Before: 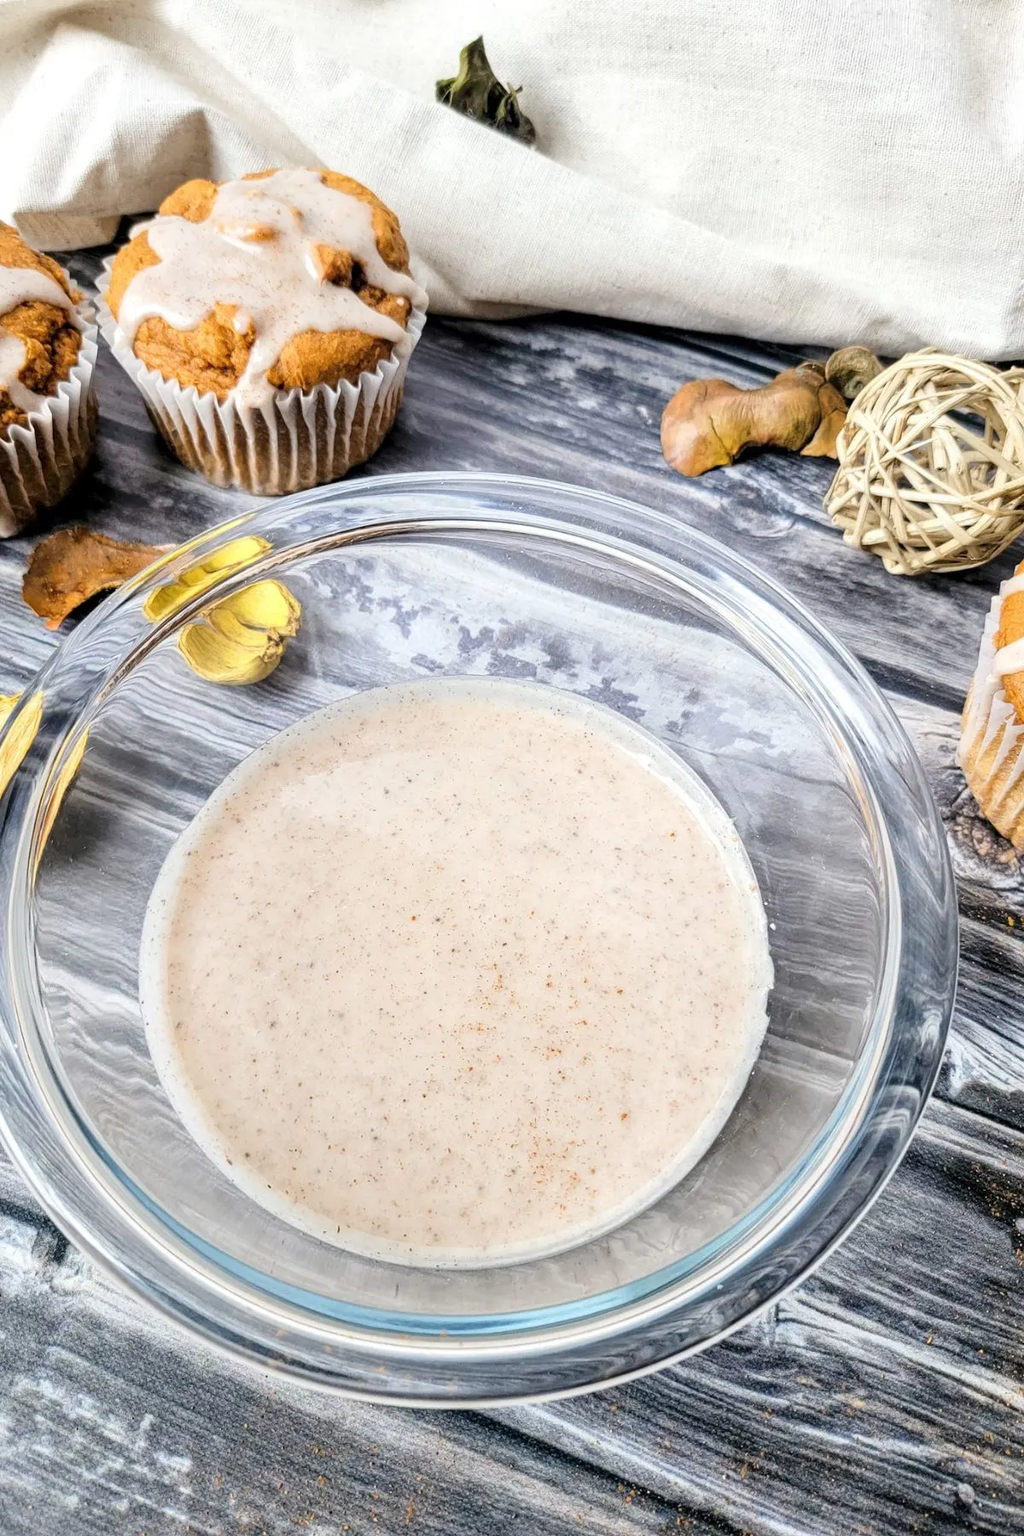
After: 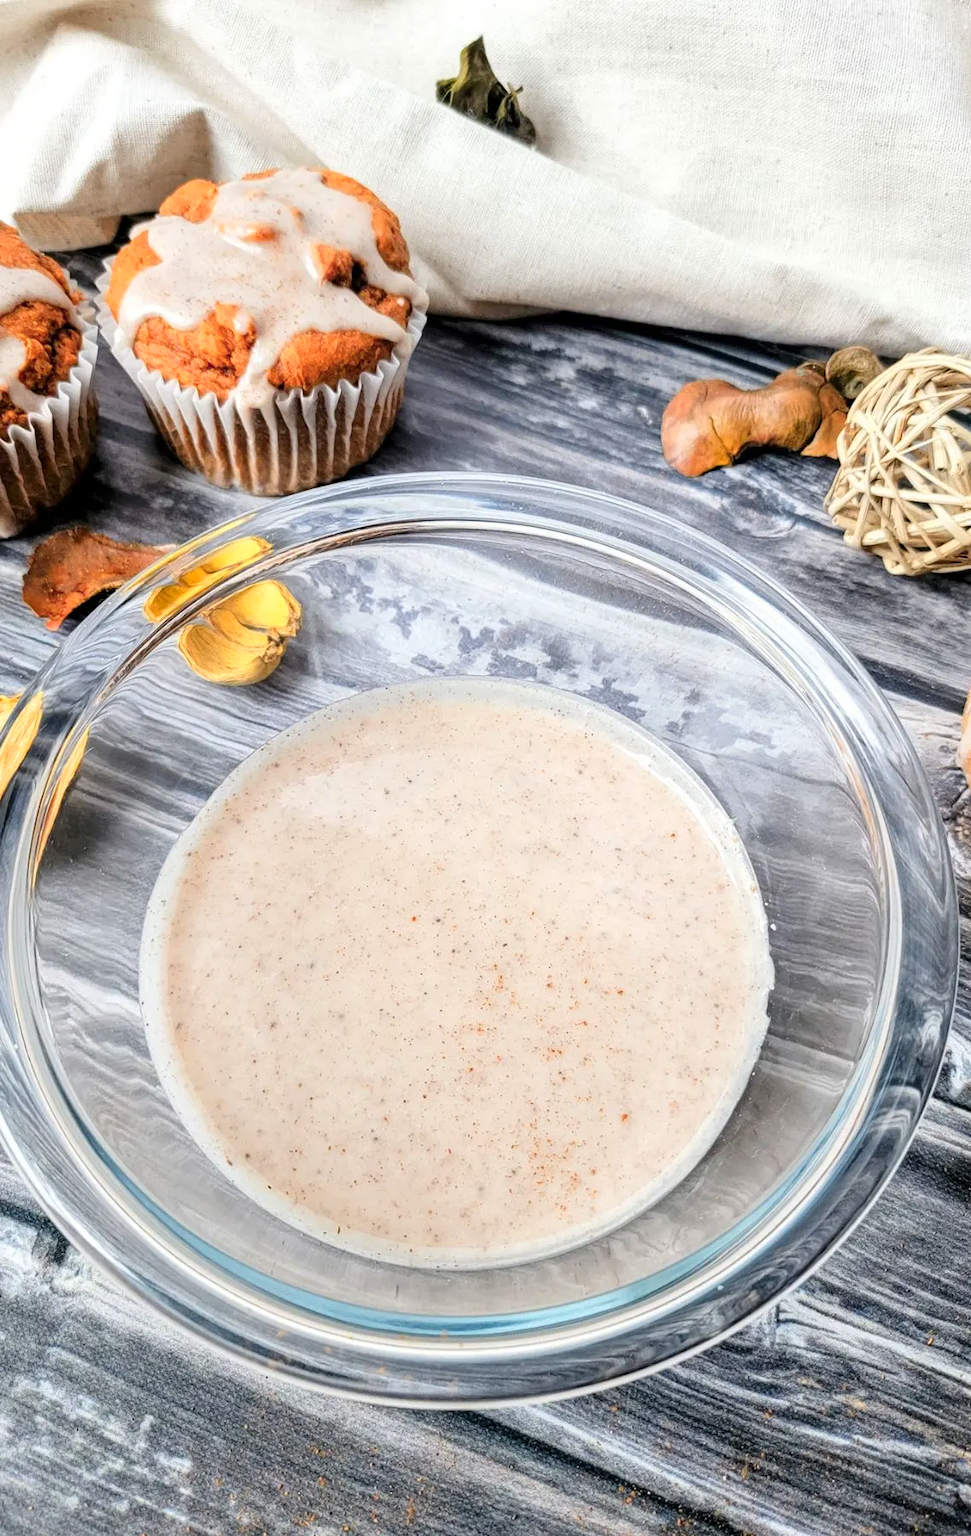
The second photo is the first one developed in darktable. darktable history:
color zones: curves: ch1 [(0.235, 0.558) (0.75, 0.5)]; ch2 [(0.25, 0.462) (0.749, 0.457)], mix 40.67%
crop and rotate: right 5.167%
